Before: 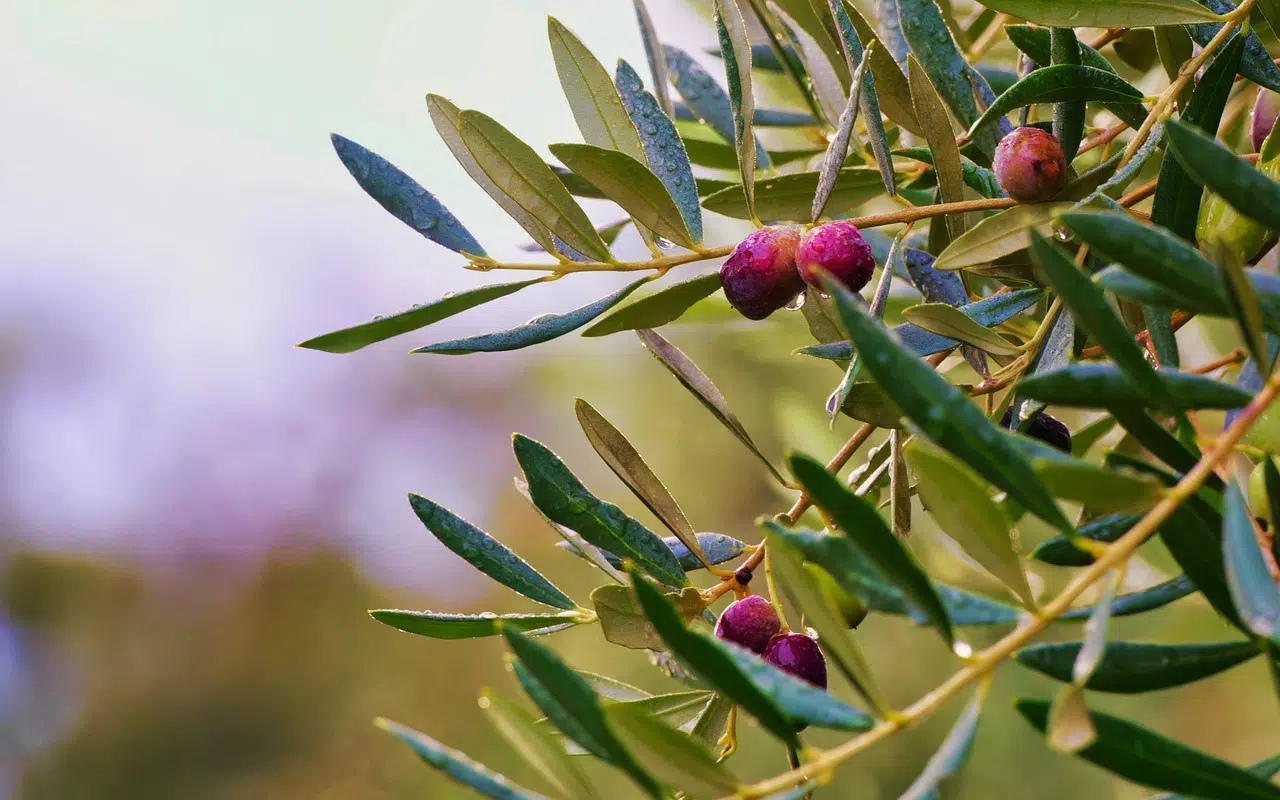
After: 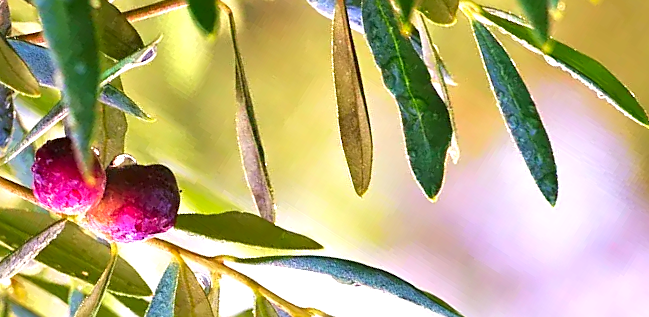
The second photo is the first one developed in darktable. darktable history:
color correction: highlights b* 0.006, saturation 1.11
sharpen: on, module defaults
exposure: exposure 1 EV, compensate highlight preservation false
crop and rotate: angle 147.72°, left 9.197%, top 15.582%, right 4.492%, bottom 17.005%
